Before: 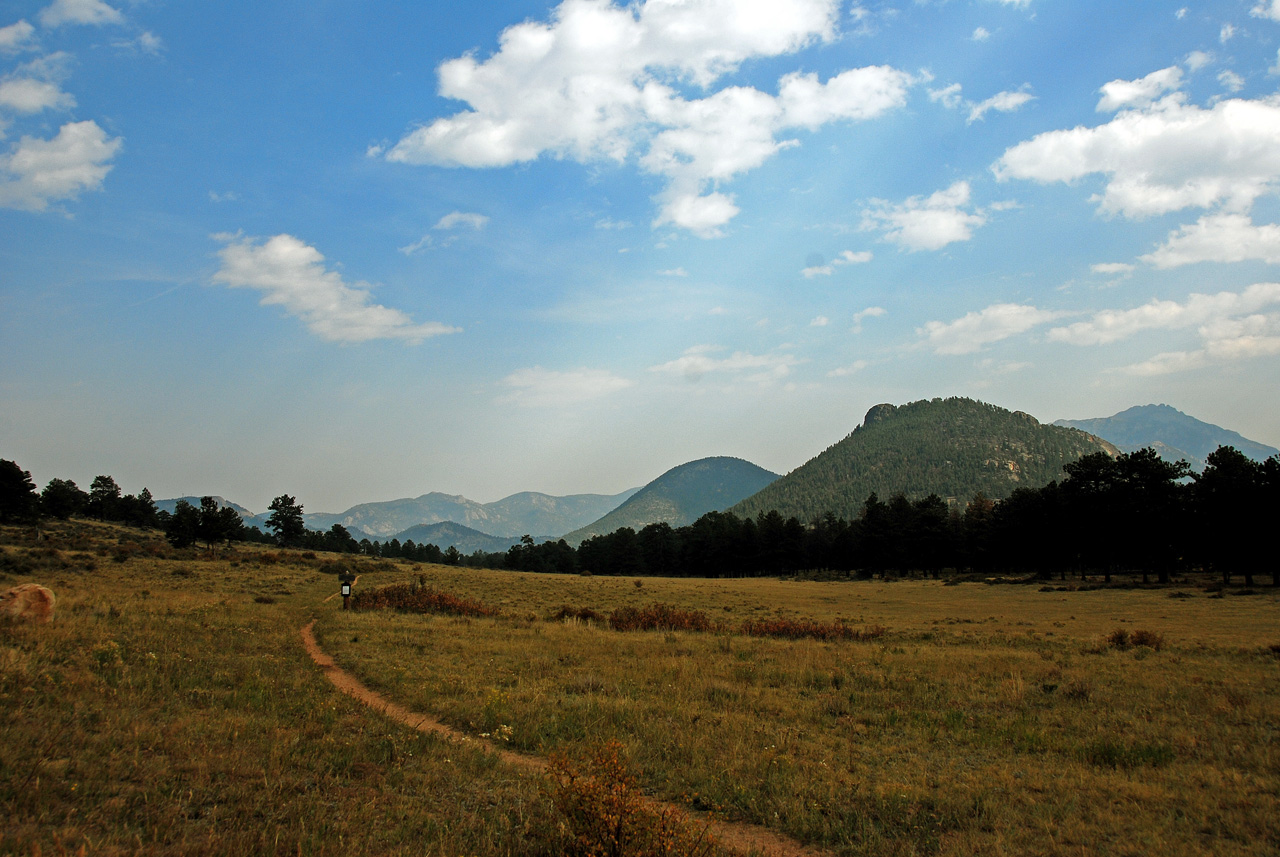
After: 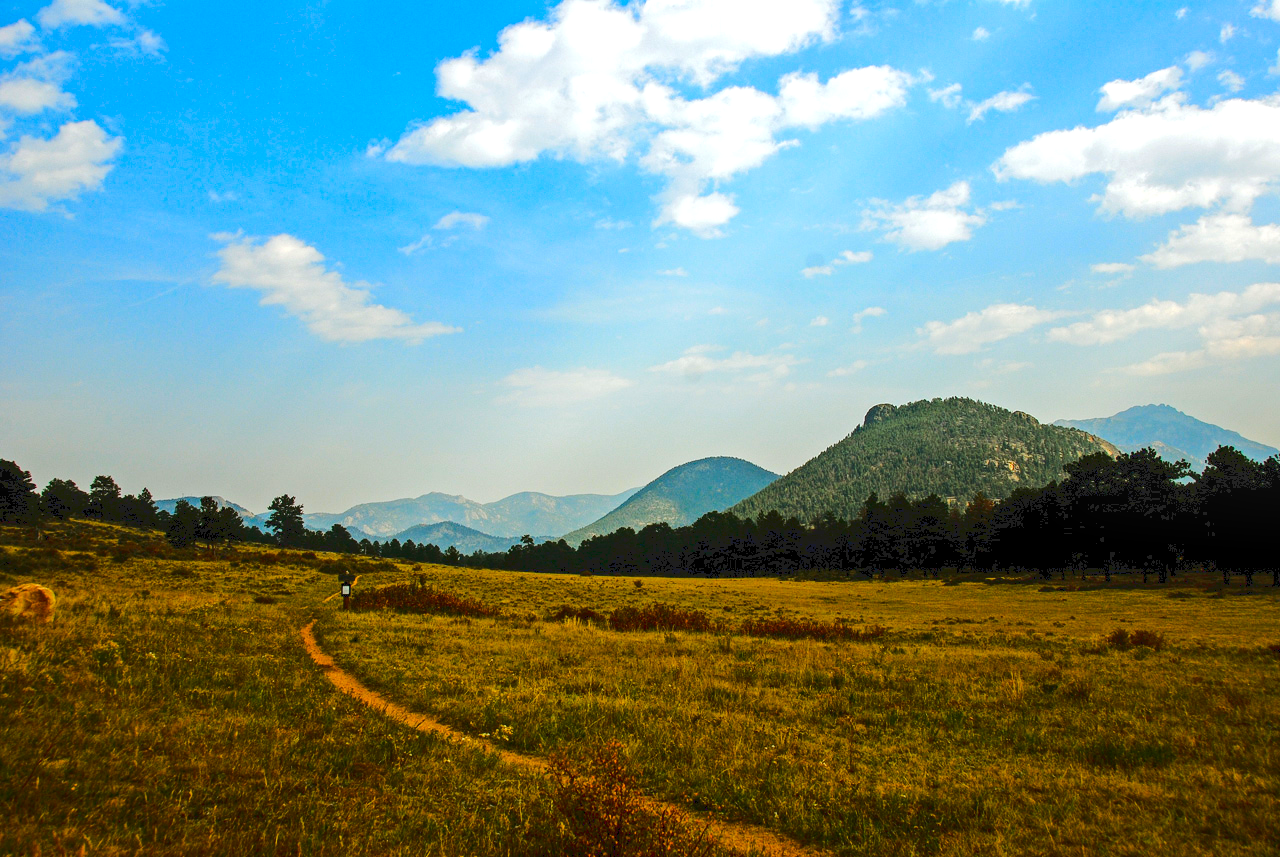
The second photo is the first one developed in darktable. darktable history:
color balance rgb: perceptual saturation grading › global saturation 36.54%, perceptual saturation grading › shadows 34.84%
local contrast: on, module defaults
base curve: preserve colors none
tone curve: curves: ch0 [(0, 0) (0.003, 0.096) (0.011, 0.097) (0.025, 0.096) (0.044, 0.099) (0.069, 0.109) (0.1, 0.129) (0.136, 0.149) (0.177, 0.176) (0.224, 0.22) (0.277, 0.288) (0.335, 0.385) (0.399, 0.49) (0.468, 0.581) (0.543, 0.661) (0.623, 0.729) (0.709, 0.79) (0.801, 0.849) (0.898, 0.912) (1, 1)], color space Lab, linked channels, preserve colors none
exposure: exposure 0.203 EV, compensate highlight preservation false
